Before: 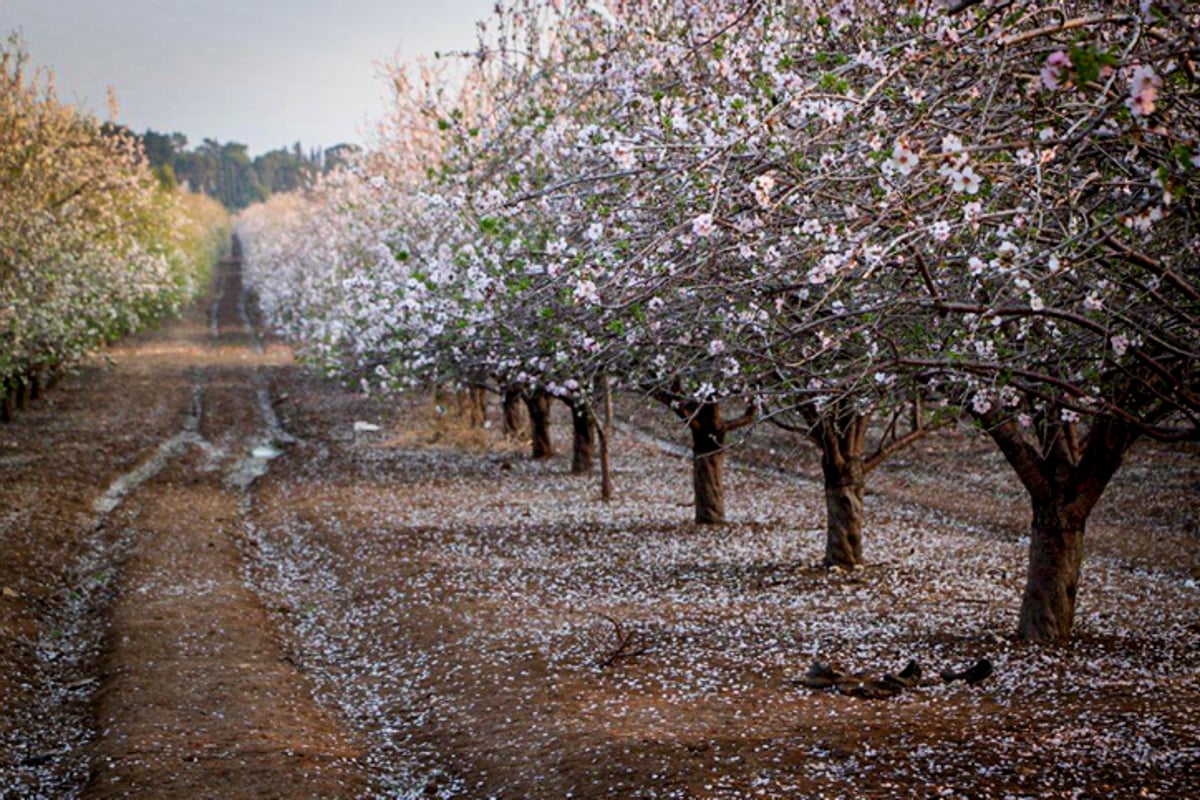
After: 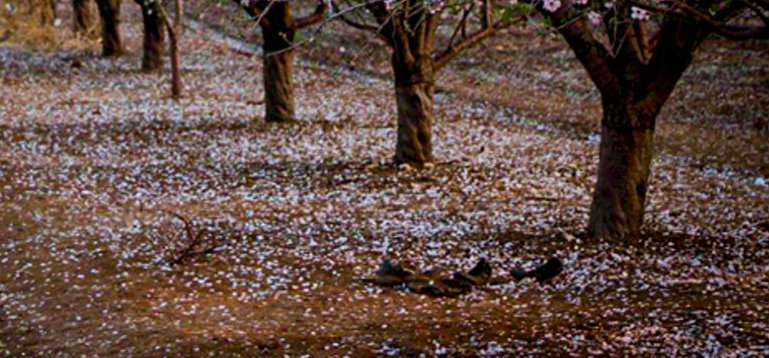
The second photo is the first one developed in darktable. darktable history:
color balance rgb: shadows lift › luminance -10.229%, shadows lift › chroma 0.899%, shadows lift › hue 111.45°, linear chroma grading › shadows 16.242%, perceptual saturation grading › global saturation 19.378%
velvia: on, module defaults
crop and rotate: left 35.907%, top 50.376%, bottom 4.873%
